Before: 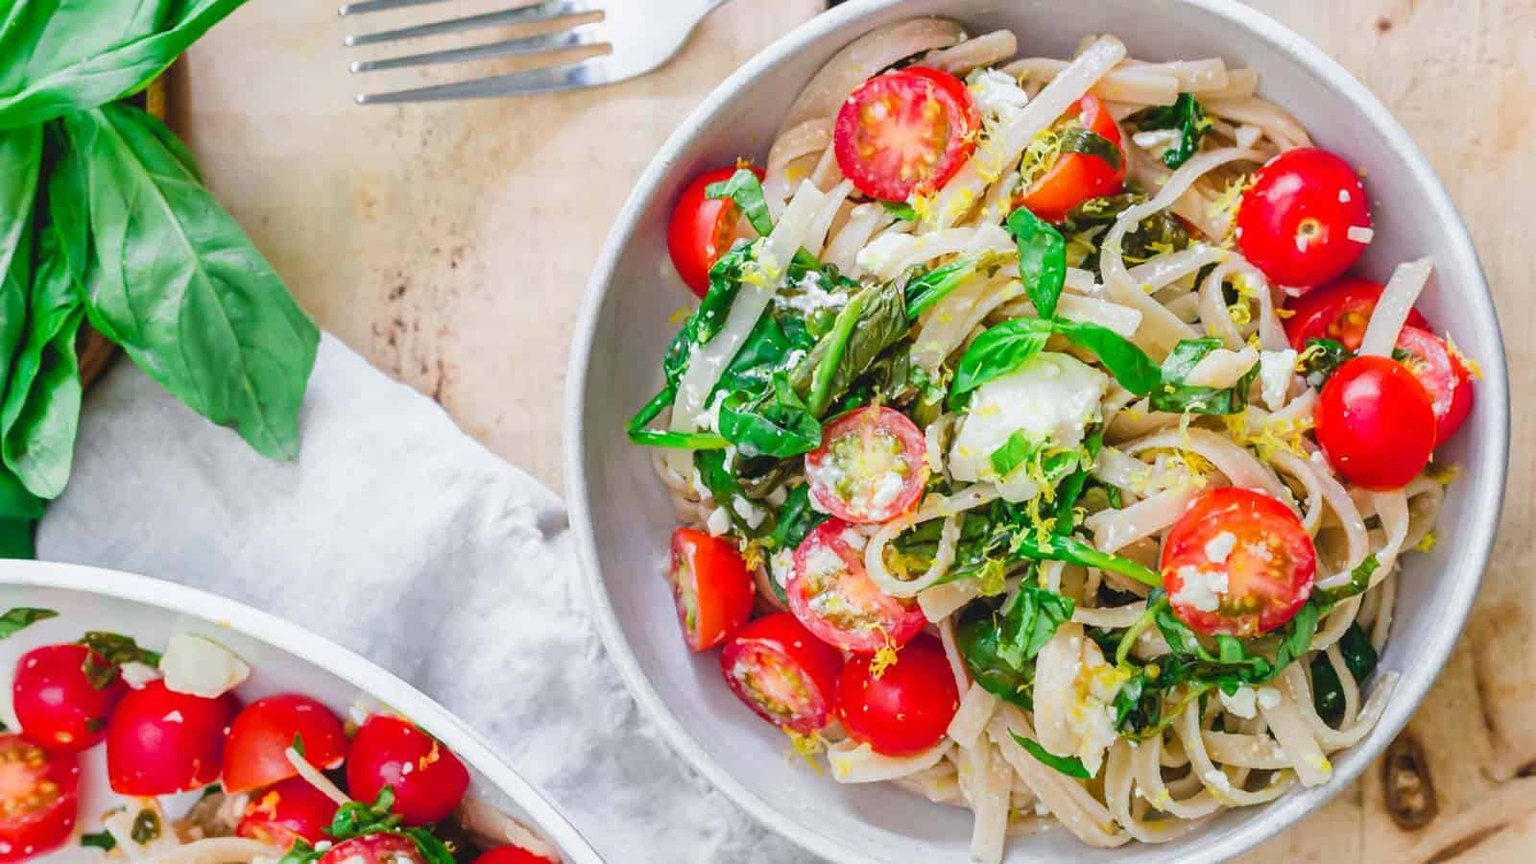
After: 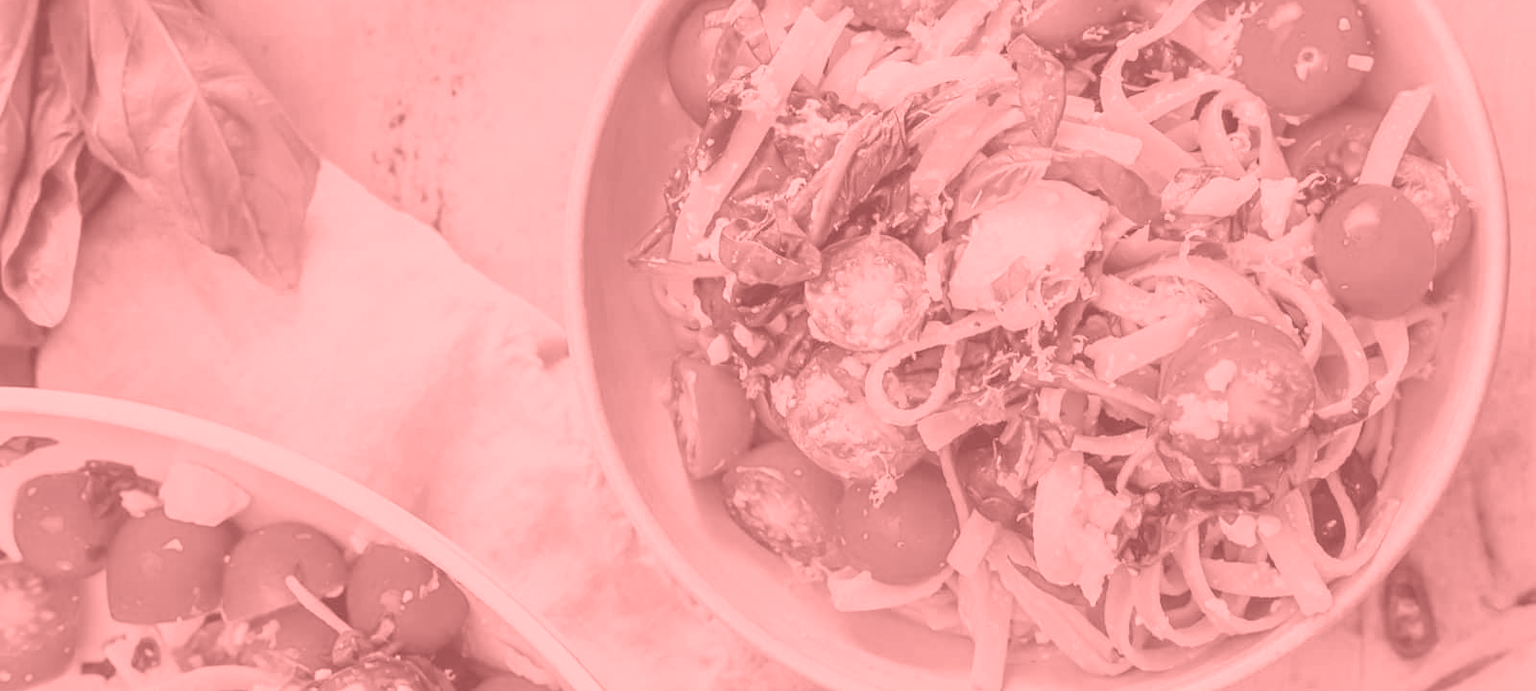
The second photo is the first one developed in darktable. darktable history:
crop and rotate: top 19.998%
colorize: saturation 51%, source mix 50.67%, lightness 50.67%
color balance rgb: global vibrance 20%
